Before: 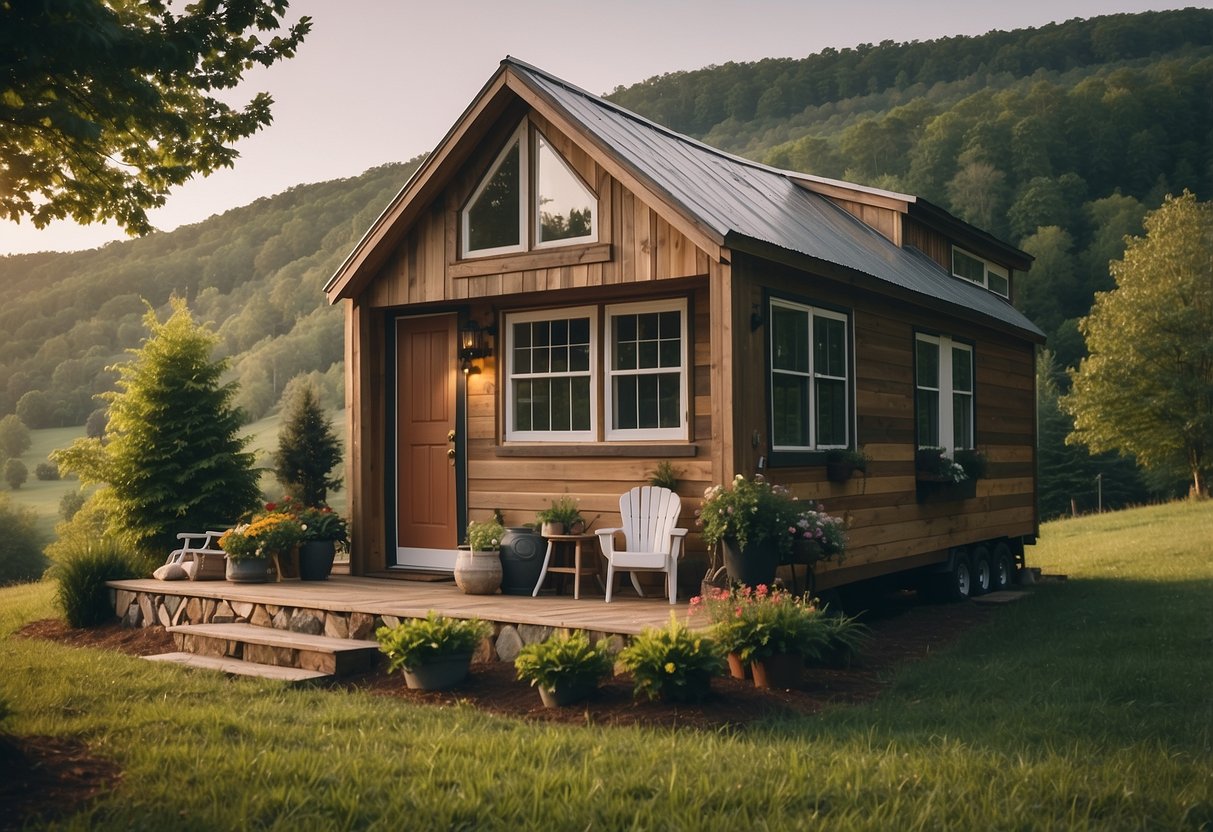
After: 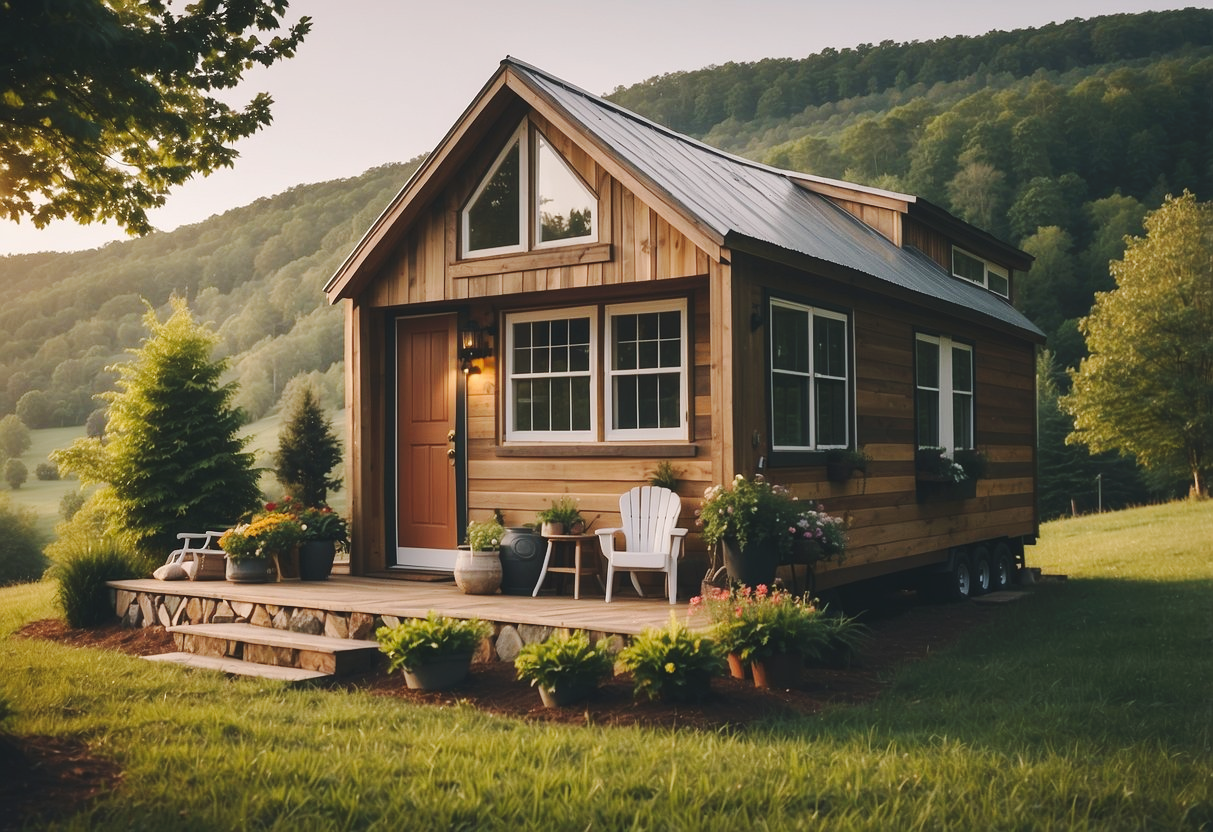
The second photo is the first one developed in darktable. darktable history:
tone curve: curves: ch0 [(0, 0) (0.003, 0.06) (0.011, 0.071) (0.025, 0.085) (0.044, 0.104) (0.069, 0.123) (0.1, 0.146) (0.136, 0.167) (0.177, 0.205) (0.224, 0.248) (0.277, 0.309) (0.335, 0.384) (0.399, 0.467) (0.468, 0.553) (0.543, 0.633) (0.623, 0.698) (0.709, 0.769) (0.801, 0.841) (0.898, 0.912) (1, 1)], preserve colors none
tone equalizer: on, module defaults
